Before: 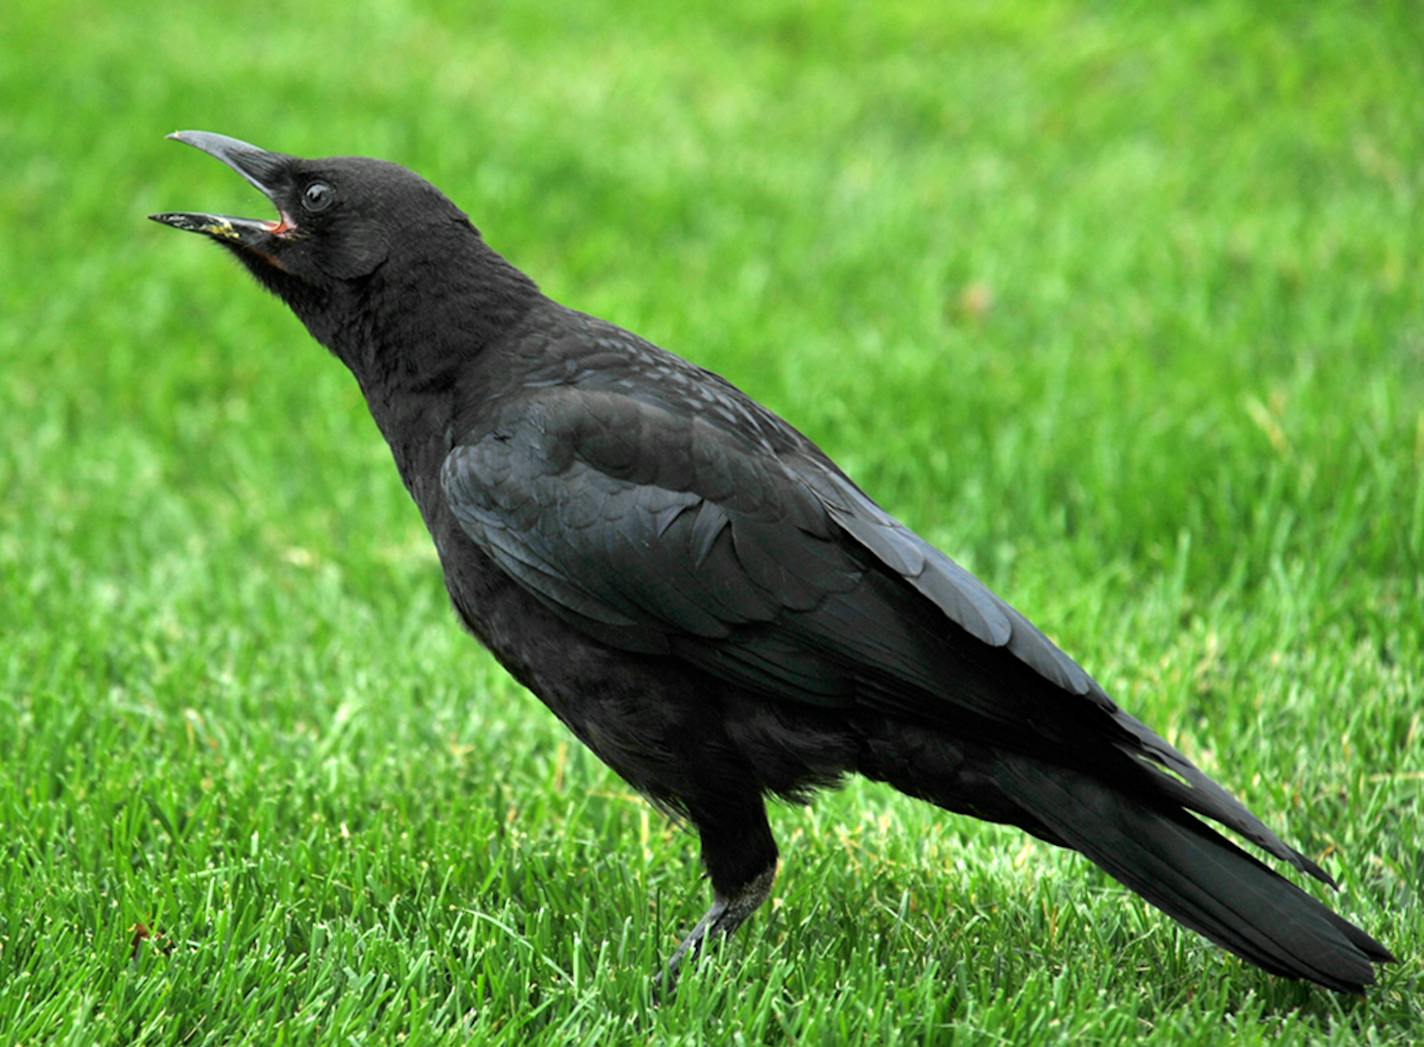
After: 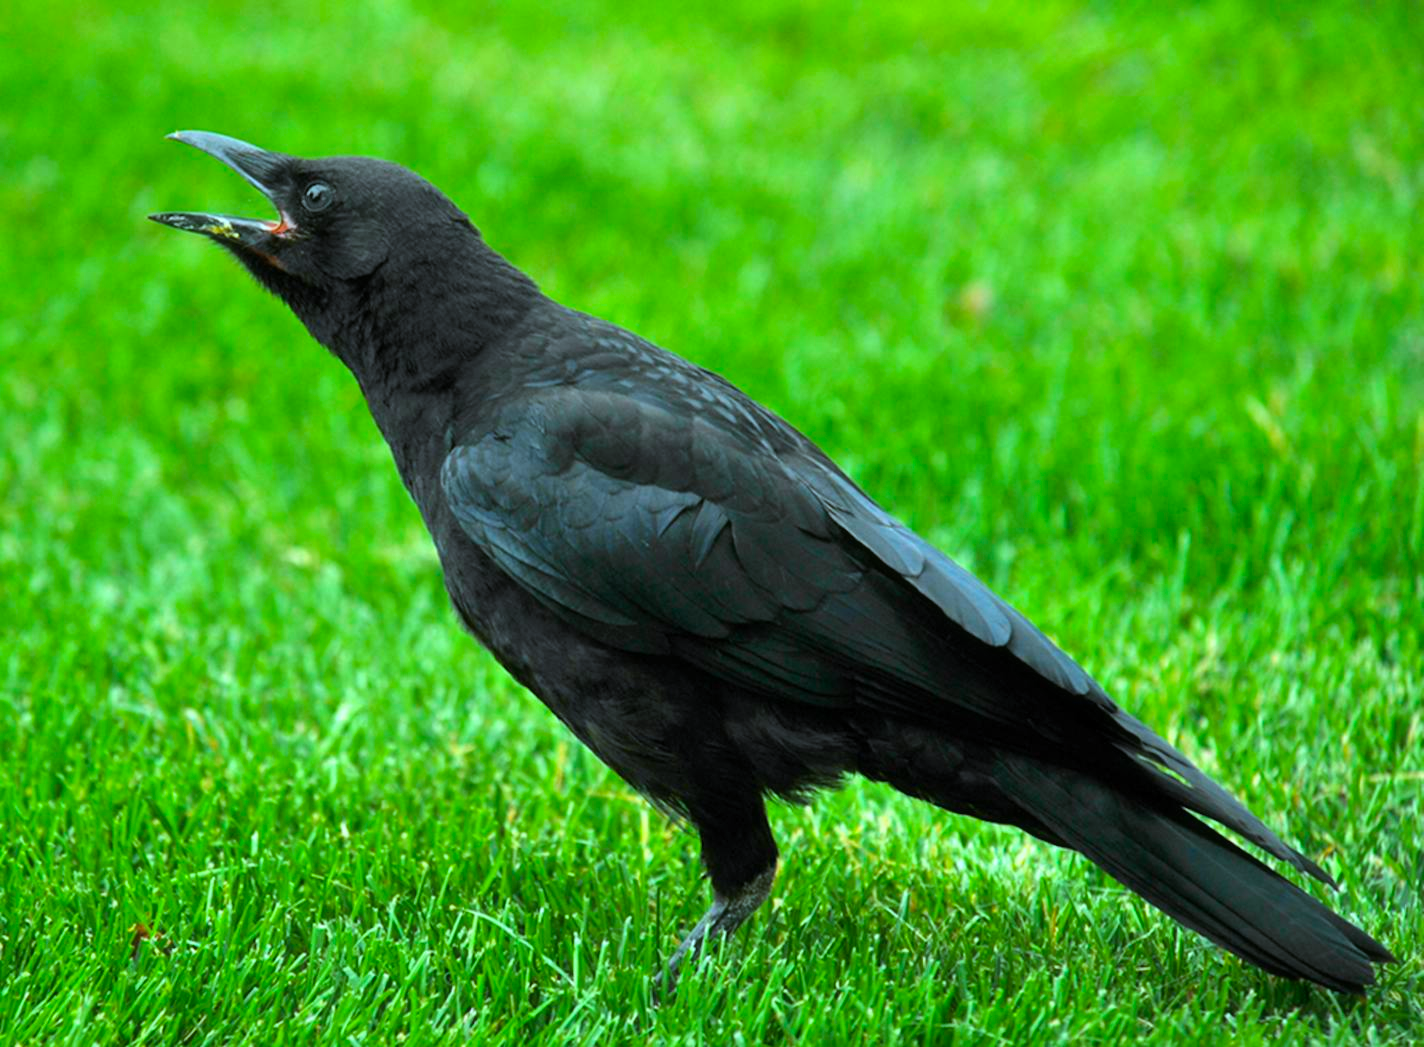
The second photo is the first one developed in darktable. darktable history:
color balance rgb: power › hue 205.68°, linear chroma grading › global chroma 8.769%, perceptual saturation grading › global saturation 25.928%, global vibrance 9.913%
haze removal: strength -0.045, adaptive false
color correction: highlights a* -11.76, highlights b* -15.27
